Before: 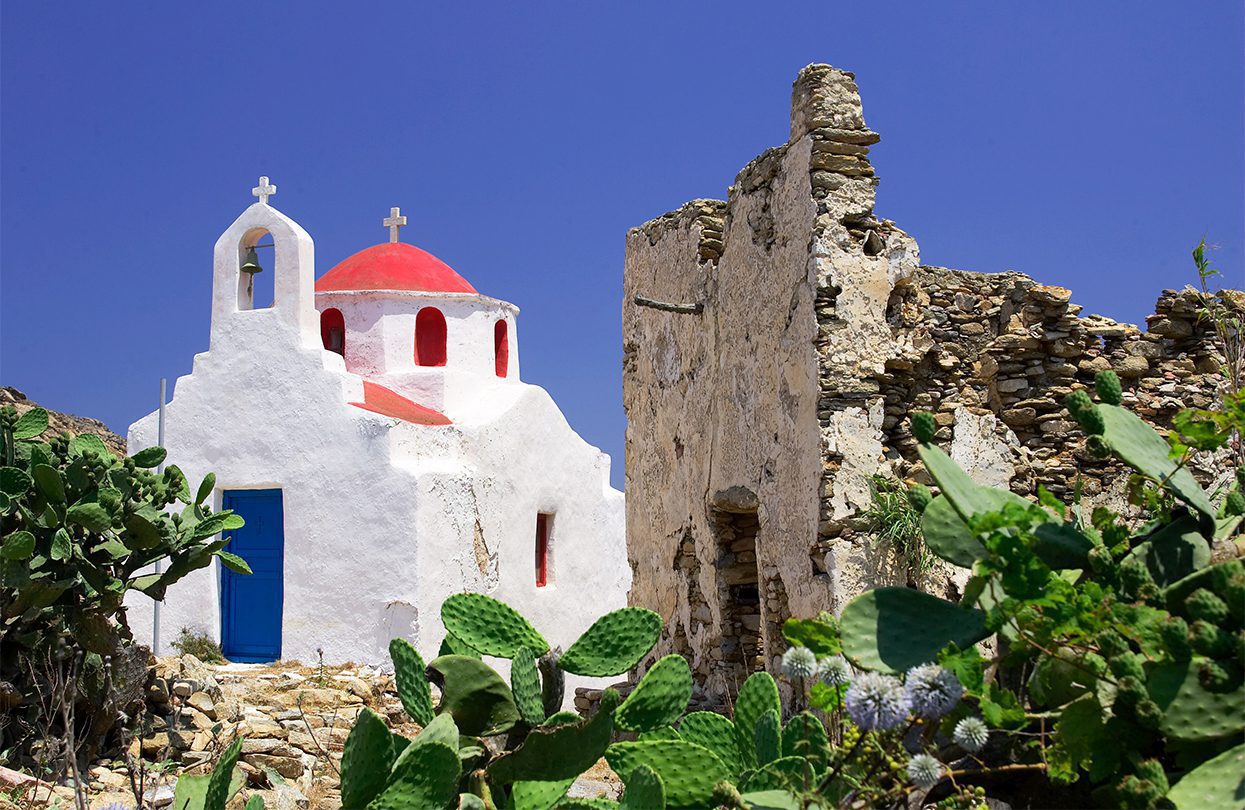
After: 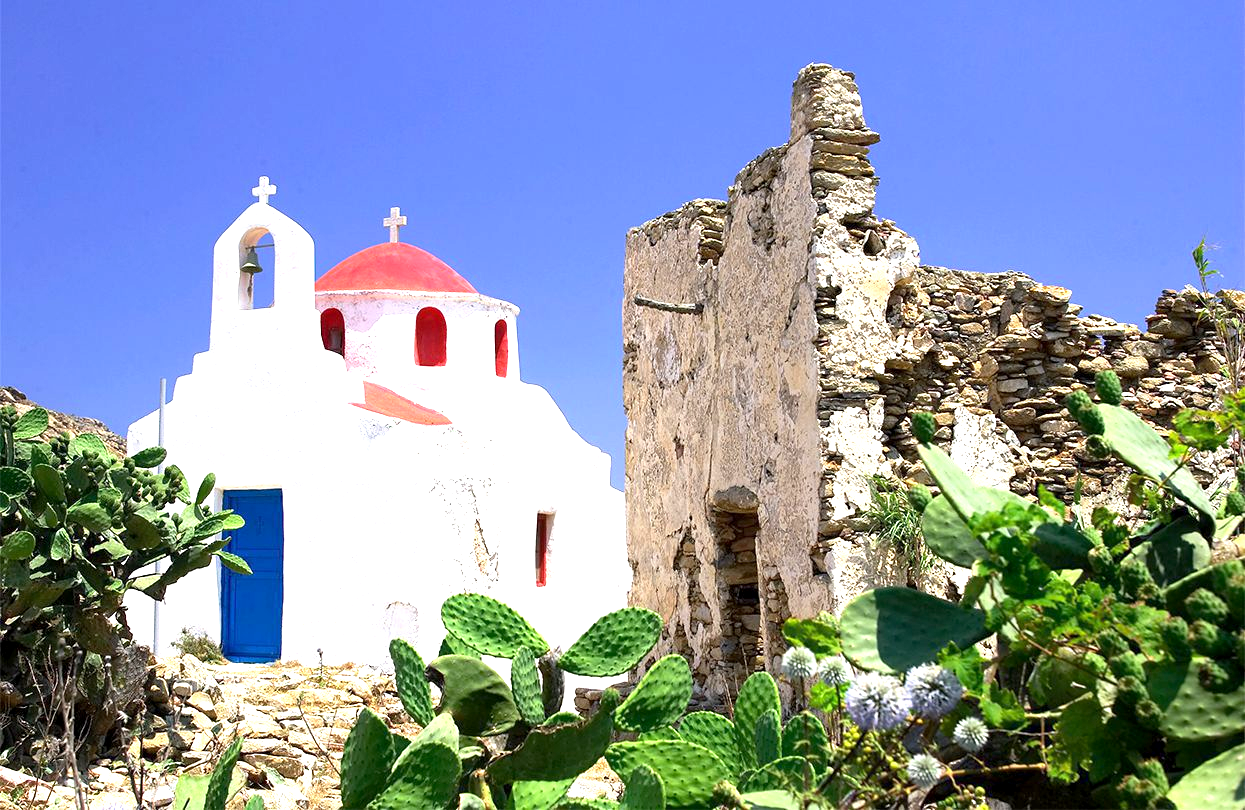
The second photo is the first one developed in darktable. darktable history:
exposure: black level correction 0.001, exposure 1.116 EV, compensate exposure bias true, compensate highlight preservation false
